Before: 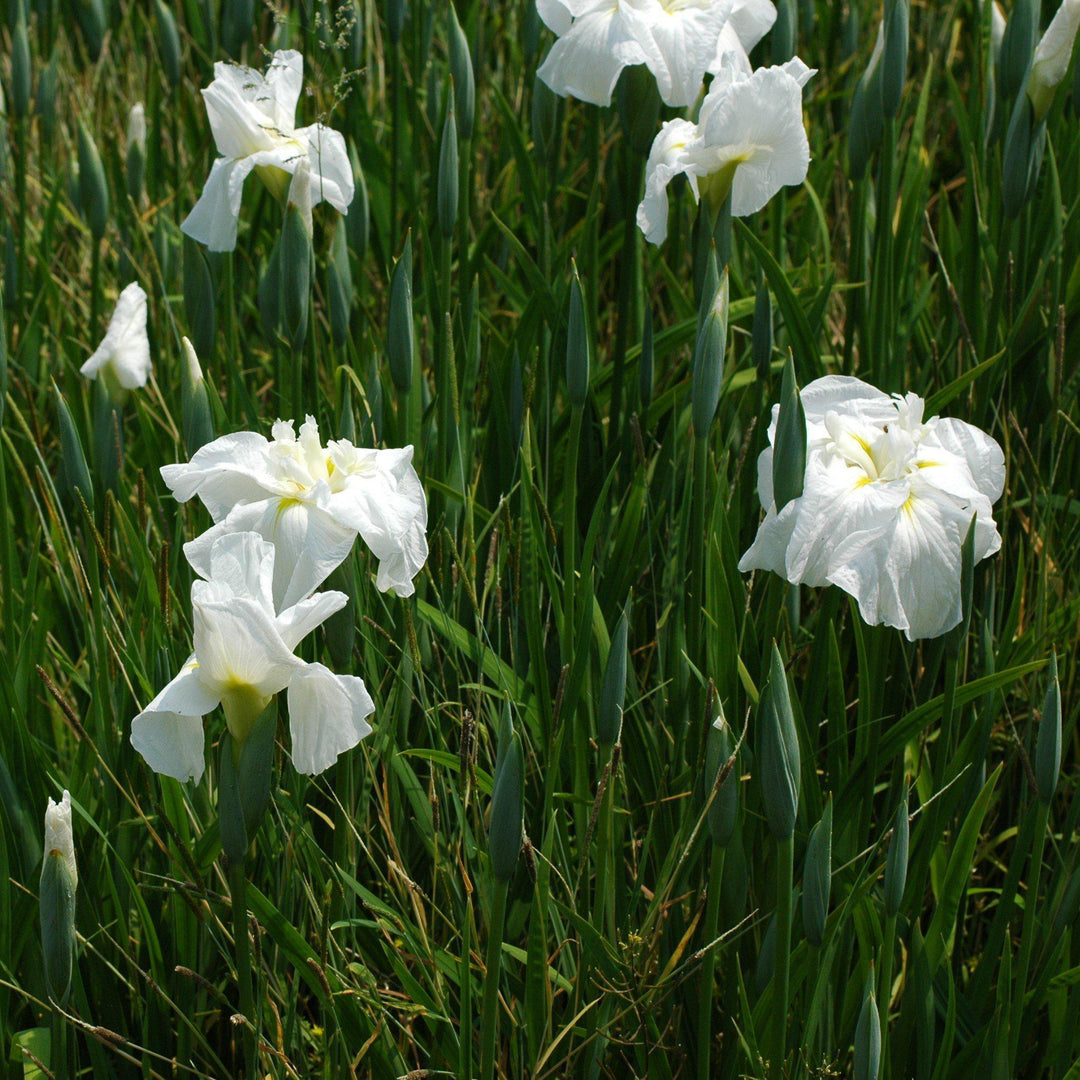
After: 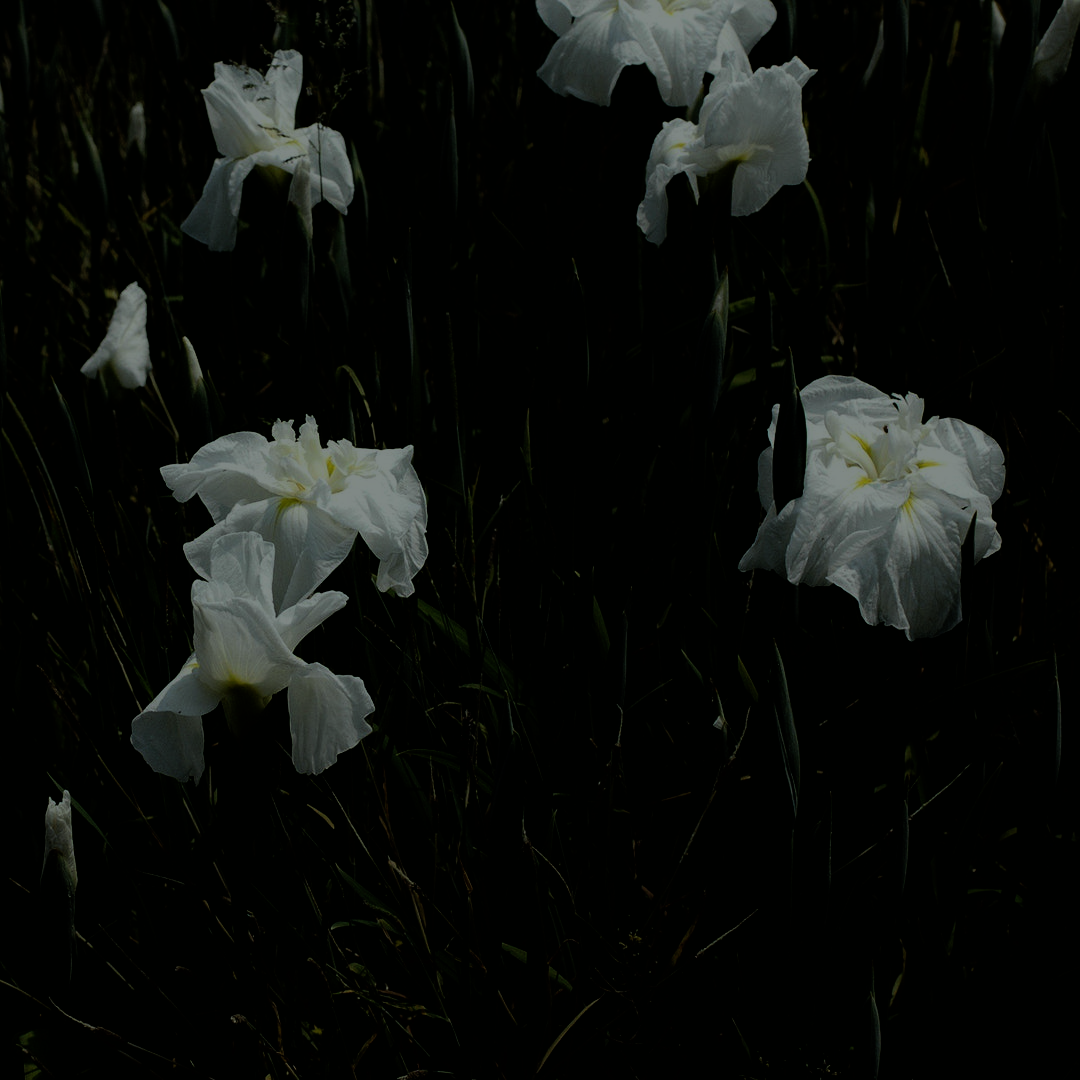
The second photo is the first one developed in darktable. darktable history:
filmic rgb: black relative exposure -5.07 EV, white relative exposure 3.96 EV, threshold 2.98 EV, hardness 2.88, contrast 1.3, enable highlight reconstruction true
exposure: exposure -2.446 EV, compensate highlight preservation false
color correction: highlights a* -6.8, highlights b* 0.61
tone equalizer: -8 EV -0.378 EV, -7 EV -0.39 EV, -6 EV -0.316 EV, -5 EV -0.23 EV, -3 EV 0.253 EV, -2 EV 0.337 EV, -1 EV 0.394 EV, +0 EV 0.409 EV
